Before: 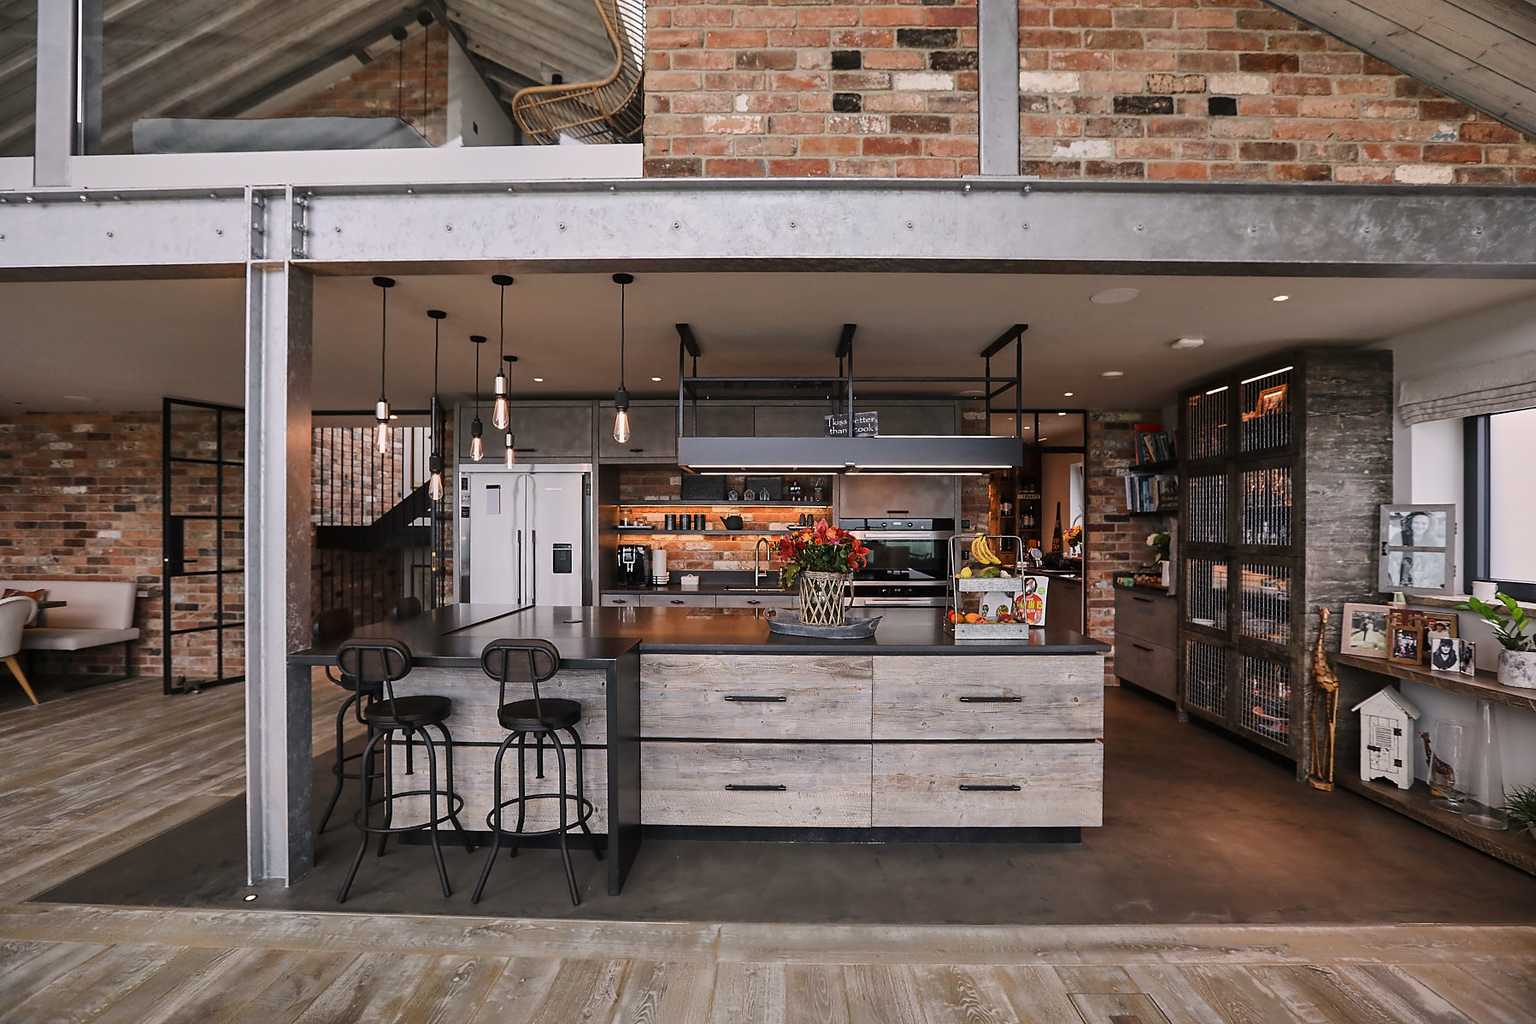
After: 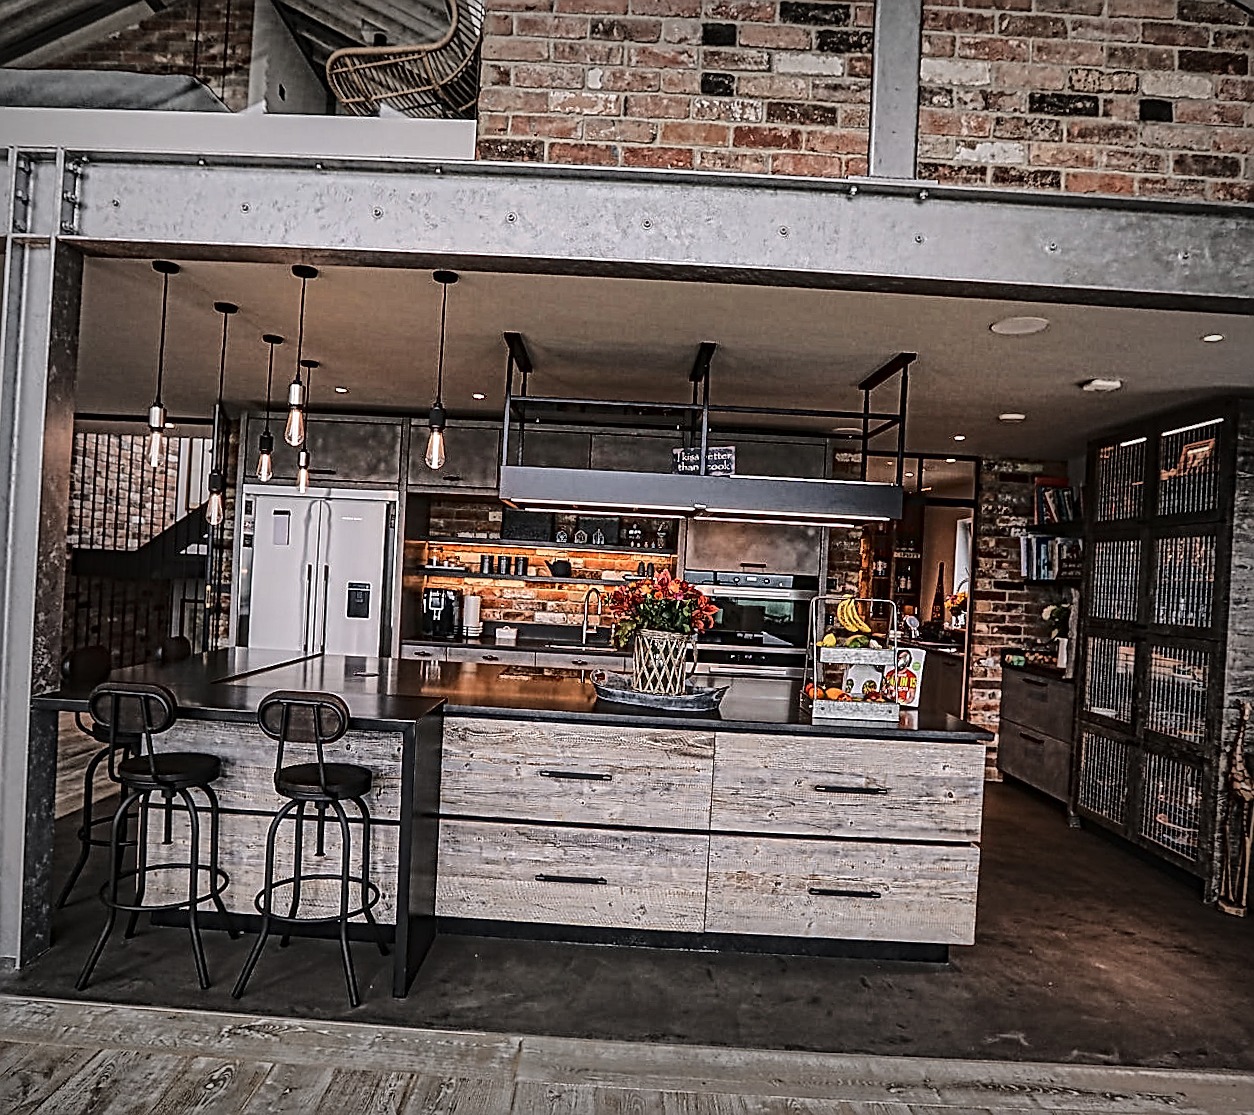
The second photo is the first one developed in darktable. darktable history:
crop and rotate: angle -2.84°, left 14.099%, top 0.04%, right 10.975%, bottom 0.073%
sharpen: on, module defaults
tone curve: curves: ch0 [(0, 0.032) (0.094, 0.08) (0.265, 0.208) (0.41, 0.417) (0.485, 0.524) (0.638, 0.673) (0.845, 0.828) (0.994, 0.964)]; ch1 [(0, 0) (0.161, 0.092) (0.37, 0.302) (0.437, 0.456) (0.469, 0.482) (0.498, 0.504) (0.576, 0.583) (0.644, 0.638) (0.725, 0.765) (1, 1)]; ch2 [(0, 0) (0.352, 0.403) (0.45, 0.469) (0.502, 0.504) (0.54, 0.521) (0.589, 0.576) (1, 1)], color space Lab, linked channels, preserve colors none
local contrast: mode bilateral grid, contrast 19, coarseness 4, detail 299%, midtone range 0.2
vignetting: fall-off start 53.2%, automatic ratio true, width/height ratio 1.313, shape 0.224, unbound false
